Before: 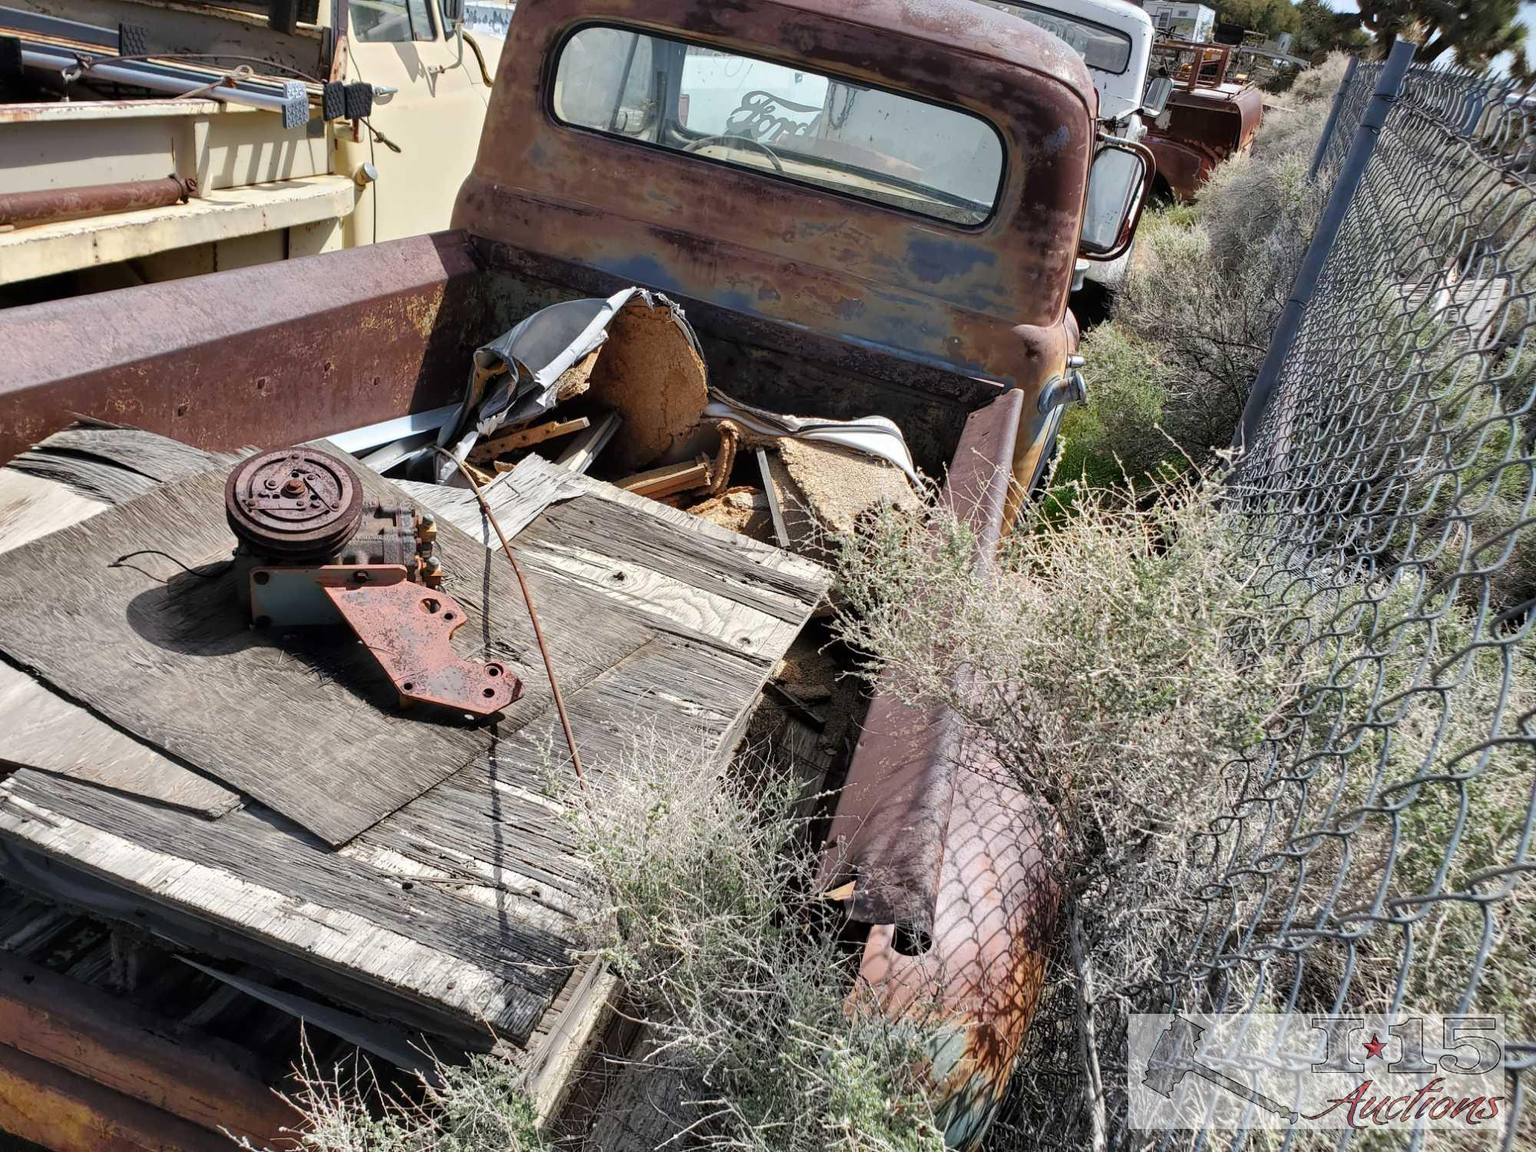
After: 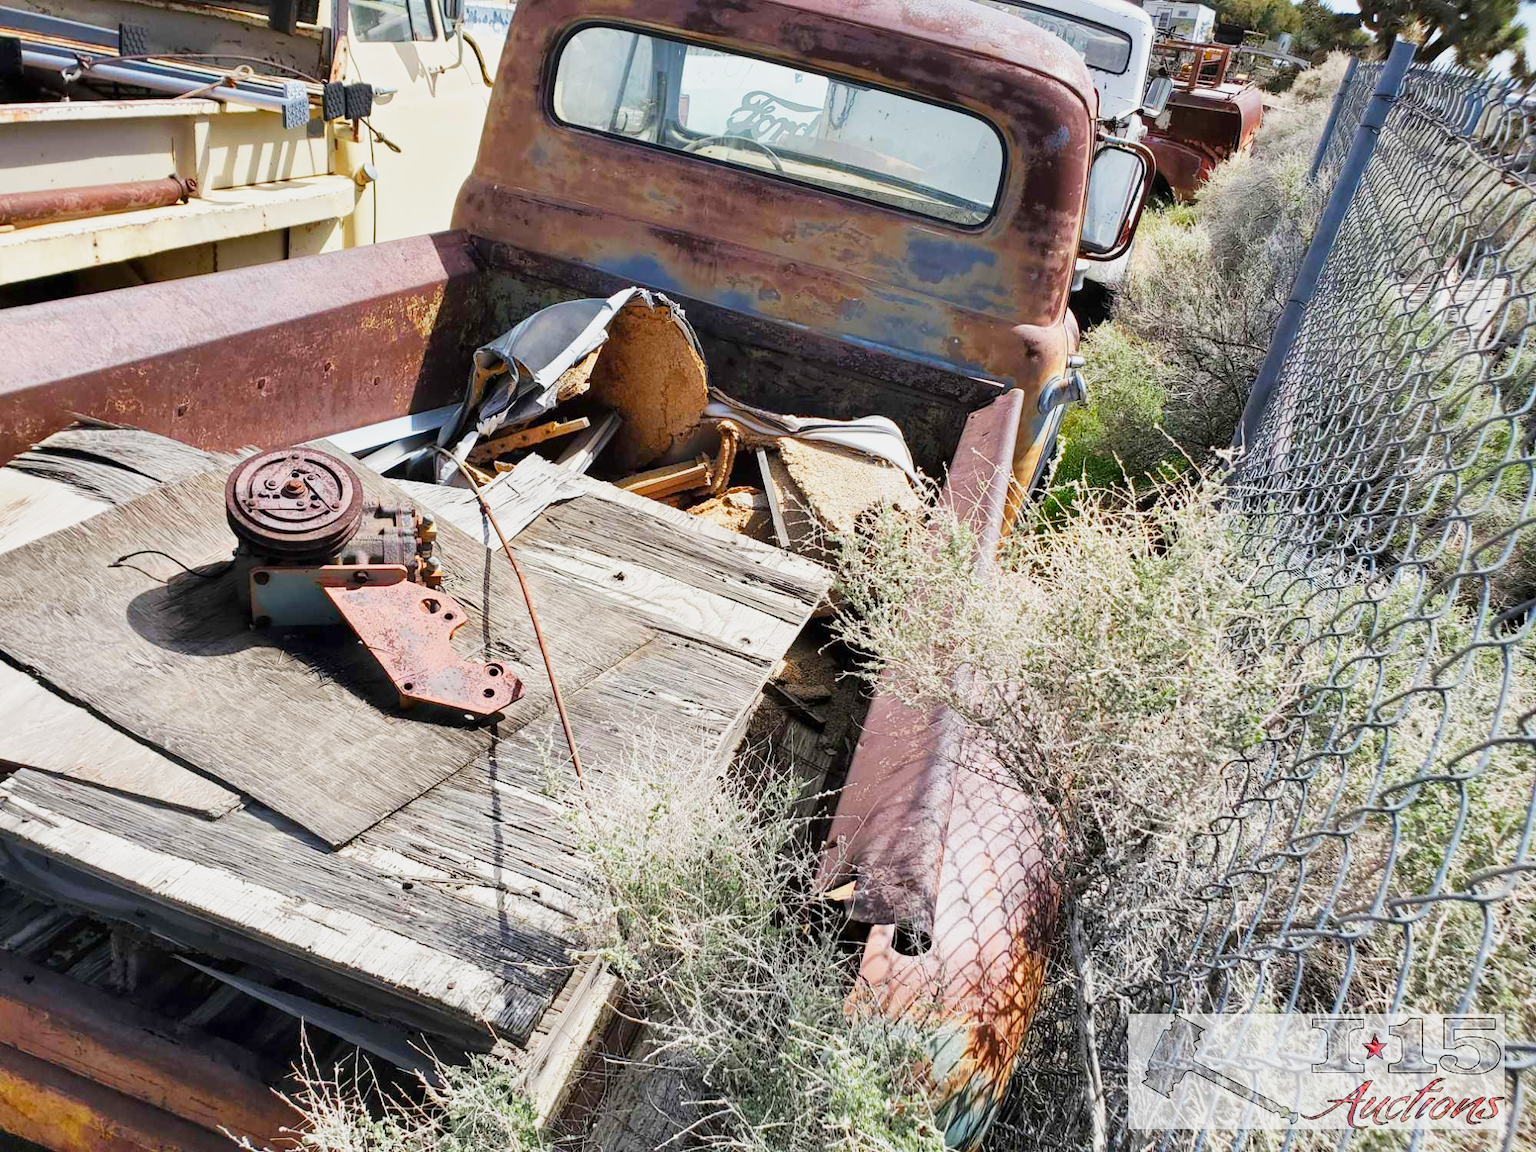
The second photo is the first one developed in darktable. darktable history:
color balance rgb: linear chroma grading › global chroma 19.762%, perceptual saturation grading › global saturation -2.444%, perceptual saturation grading › highlights -7.856%, perceptual saturation grading › mid-tones 7.872%, perceptual saturation grading › shadows 4.671%, perceptual brilliance grading › mid-tones 9.046%, perceptual brilliance grading › shadows 14.495%, saturation formula JzAzBz (2021)
base curve: curves: ch0 [(0, 0) (0.088, 0.125) (0.176, 0.251) (0.354, 0.501) (0.613, 0.749) (1, 0.877)], preserve colors none
